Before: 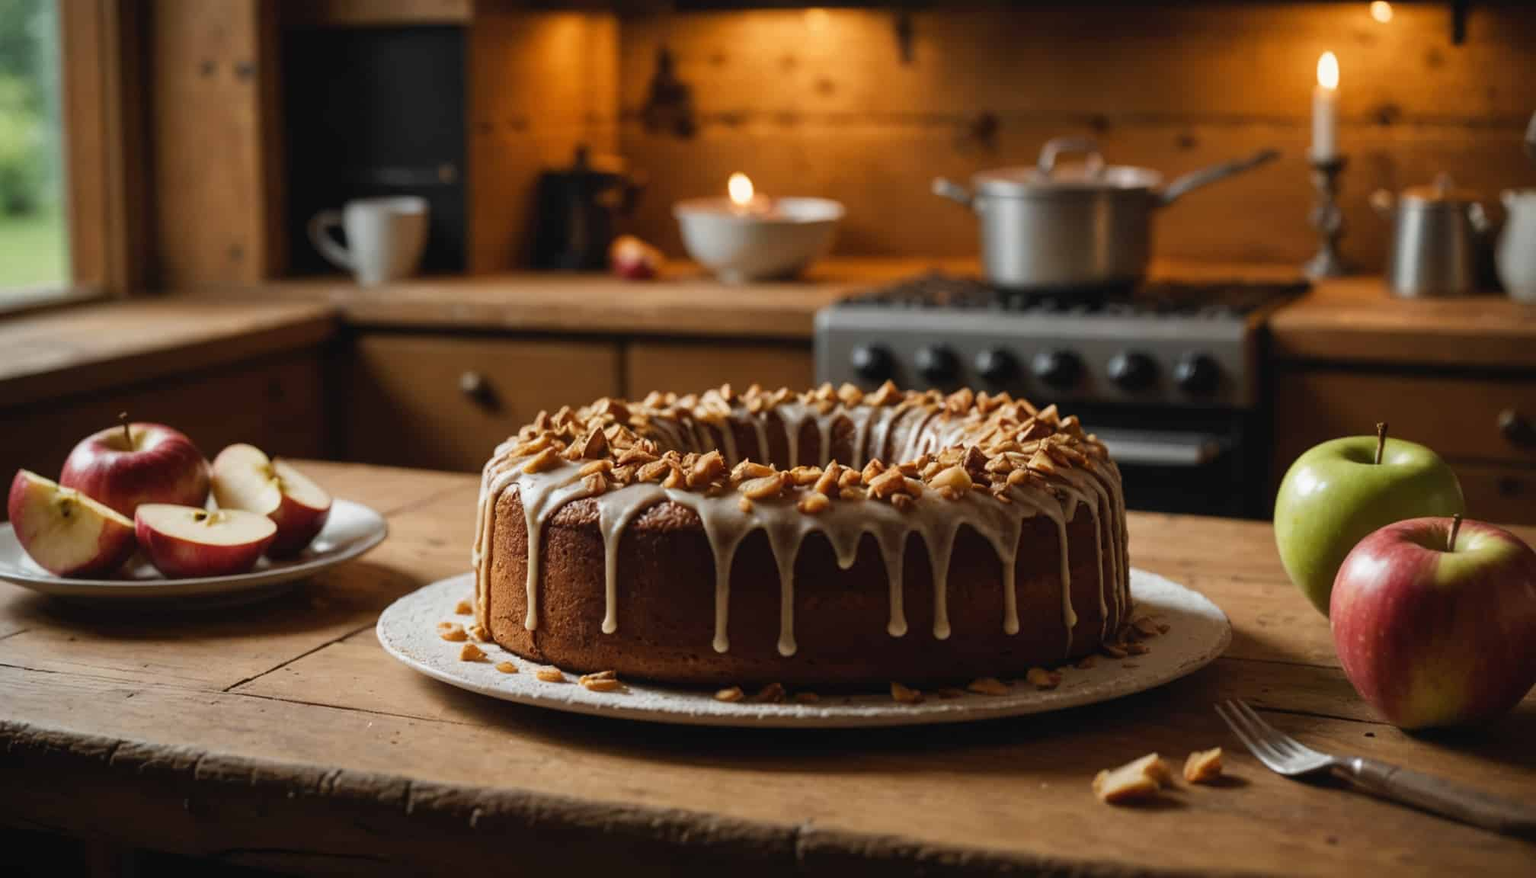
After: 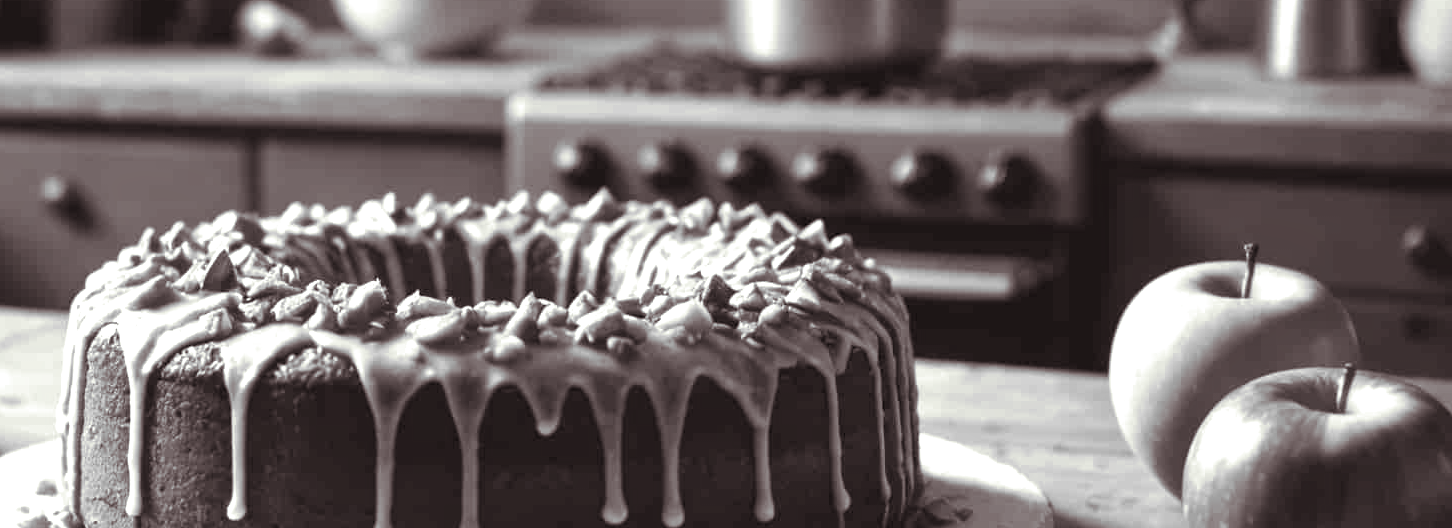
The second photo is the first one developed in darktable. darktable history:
exposure: exposure 1.25 EV, compensate exposure bias true, compensate highlight preservation false
color balance rgb: linear chroma grading › global chroma 15%, perceptual saturation grading › global saturation 30%
split-toning: shadows › saturation 0.2
crop and rotate: left 27.938%, top 27.046%, bottom 27.046%
monochrome: on, module defaults
